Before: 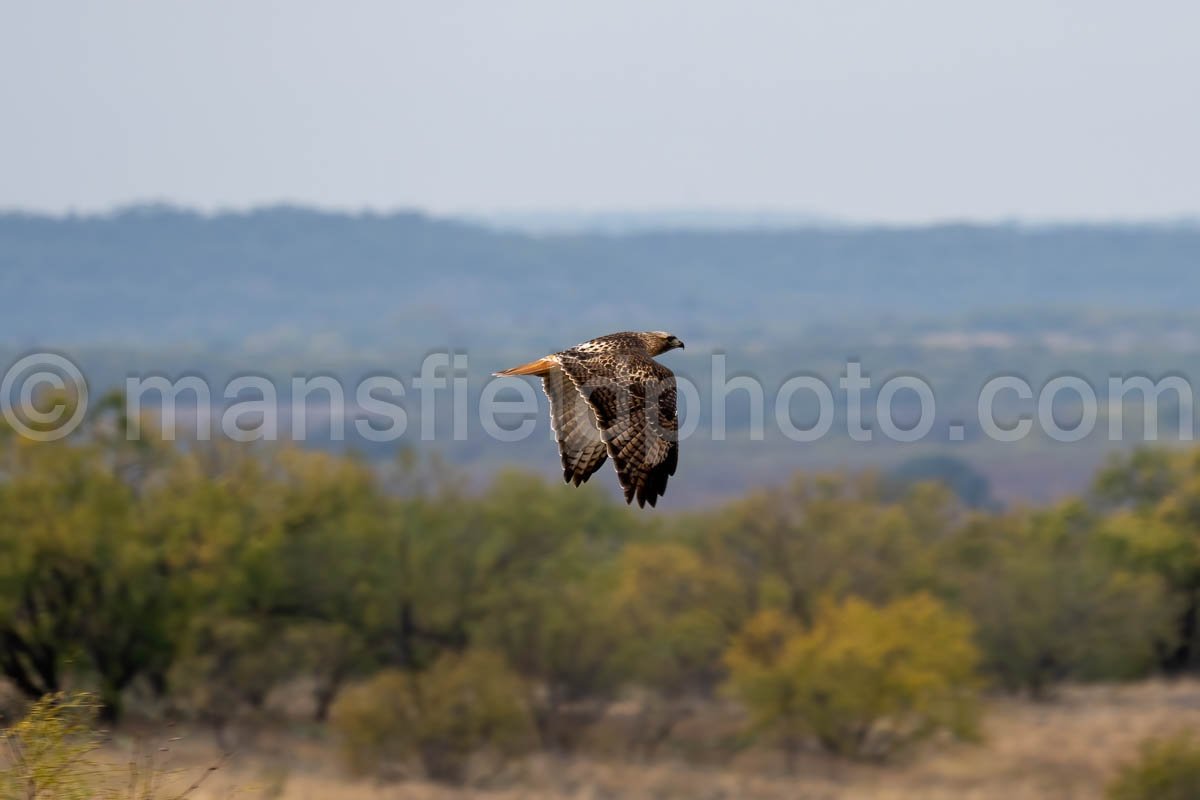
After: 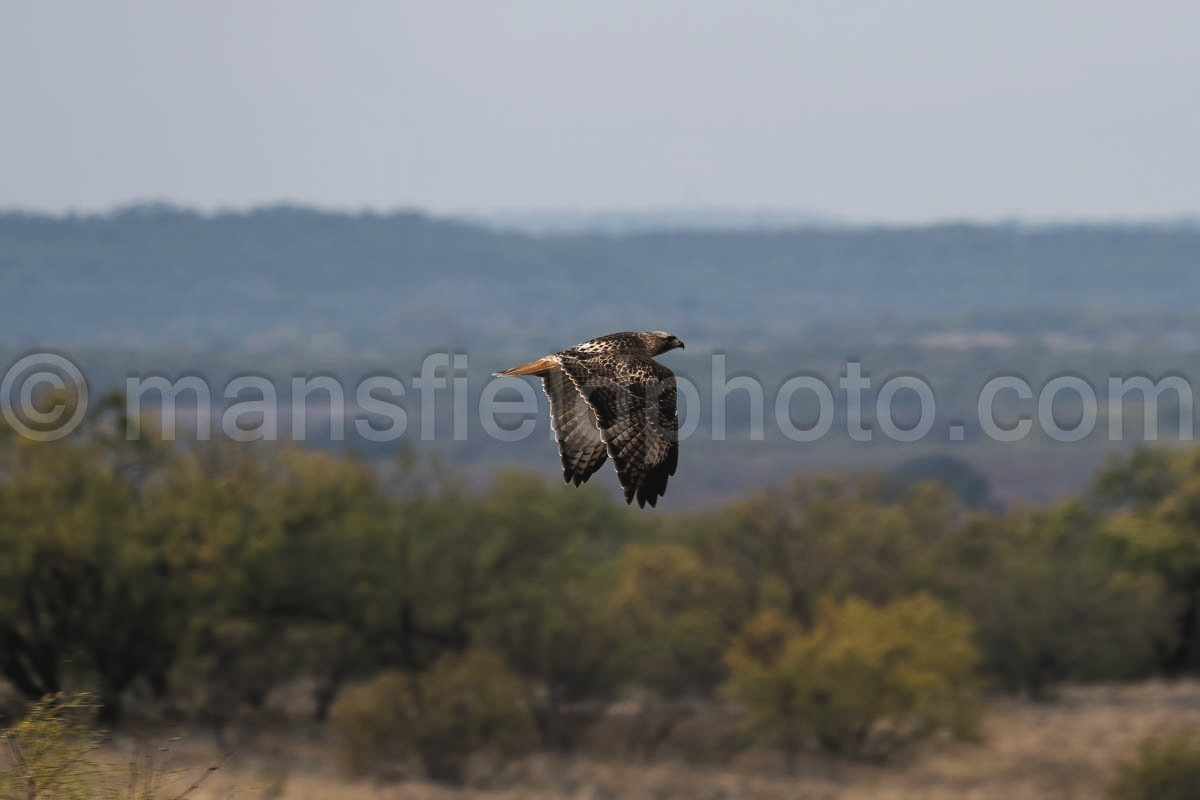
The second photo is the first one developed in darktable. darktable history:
levels: levels [0.116, 0.574, 1]
exposure: black level correction -0.025, exposure -0.117 EV, compensate highlight preservation false
